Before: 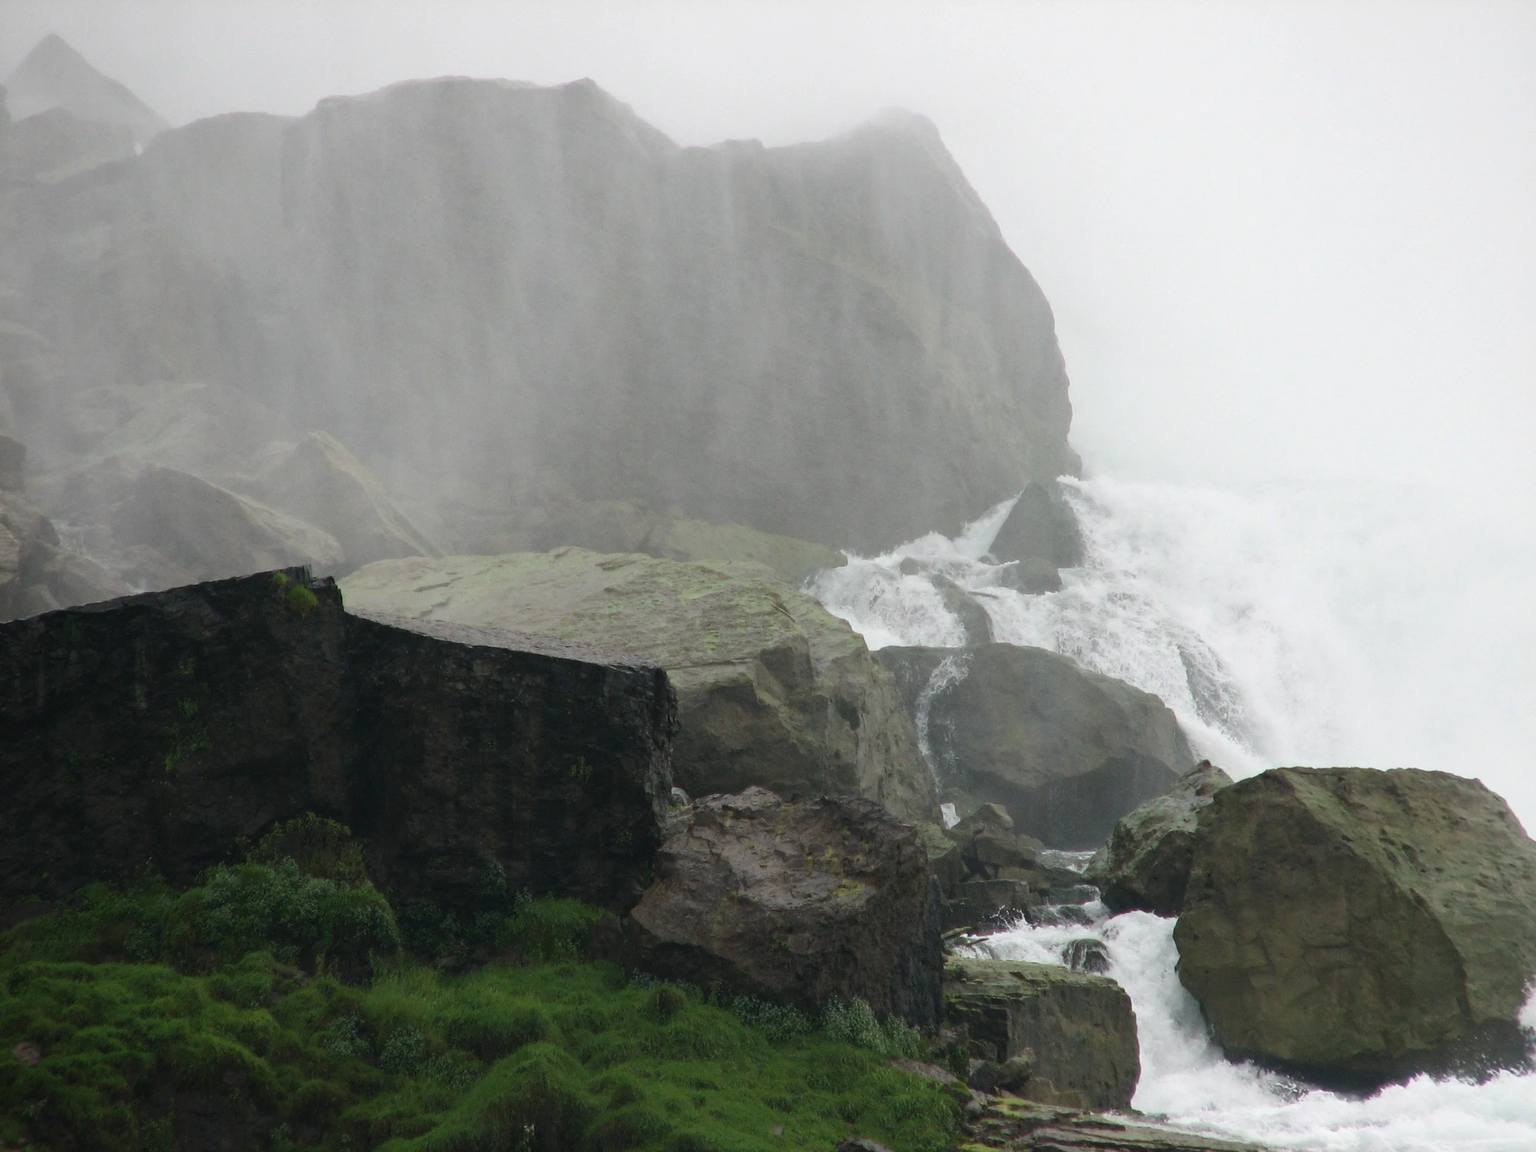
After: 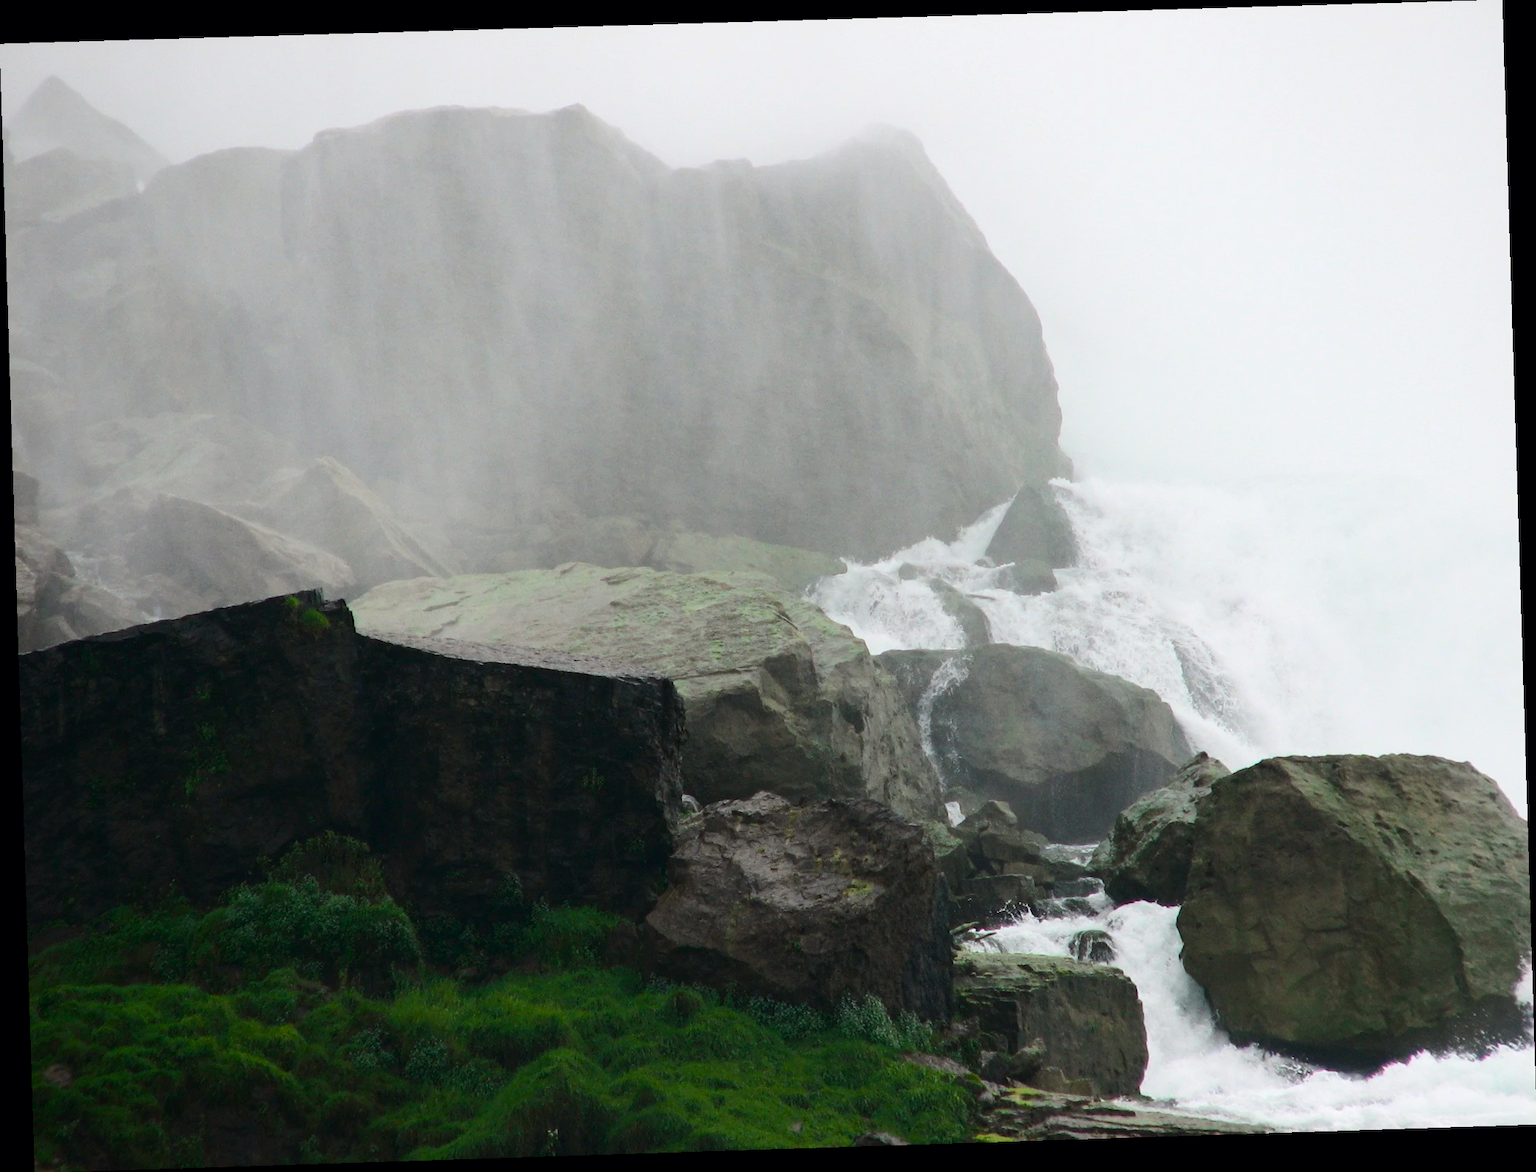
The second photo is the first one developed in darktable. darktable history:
rotate and perspective: rotation -1.77°, lens shift (horizontal) 0.004, automatic cropping off
tone curve: curves: ch0 [(0, 0) (0.126, 0.086) (0.338, 0.307) (0.494, 0.531) (0.703, 0.762) (1, 1)]; ch1 [(0, 0) (0.346, 0.324) (0.45, 0.426) (0.5, 0.5) (0.522, 0.517) (0.55, 0.578) (1, 1)]; ch2 [(0, 0) (0.44, 0.424) (0.501, 0.499) (0.554, 0.554) (0.622, 0.667) (0.707, 0.746) (1, 1)], color space Lab, independent channels, preserve colors none
